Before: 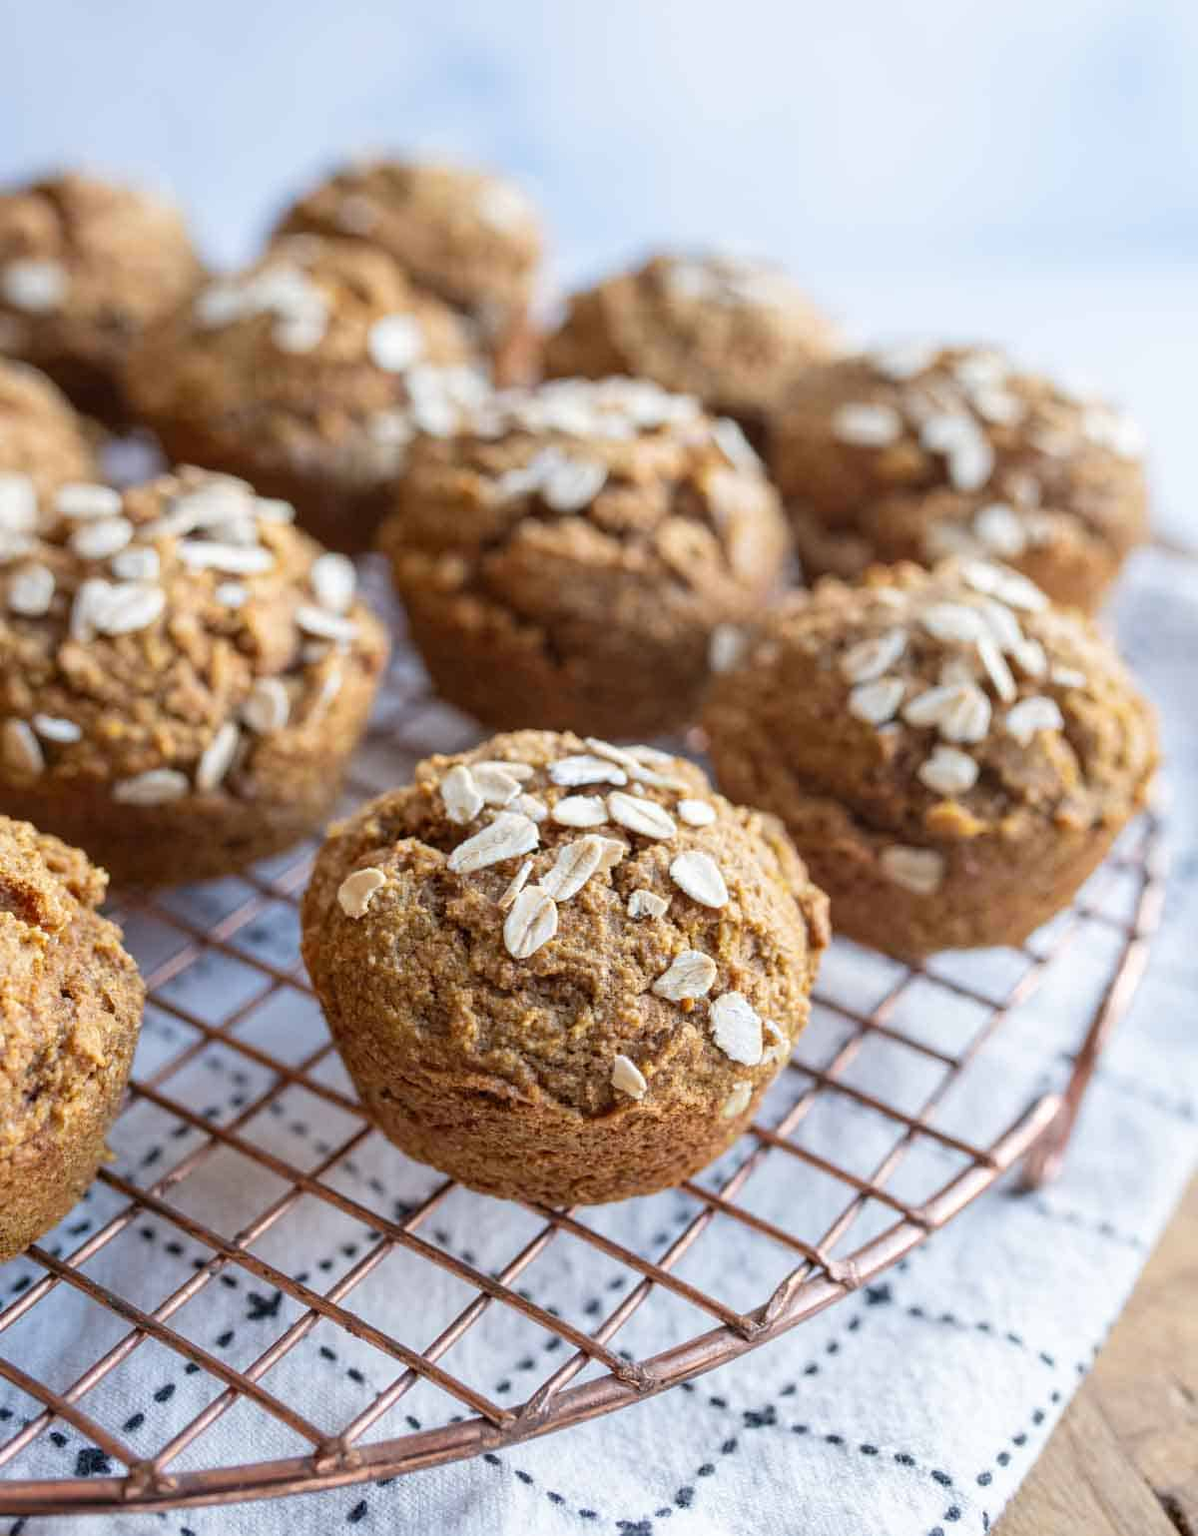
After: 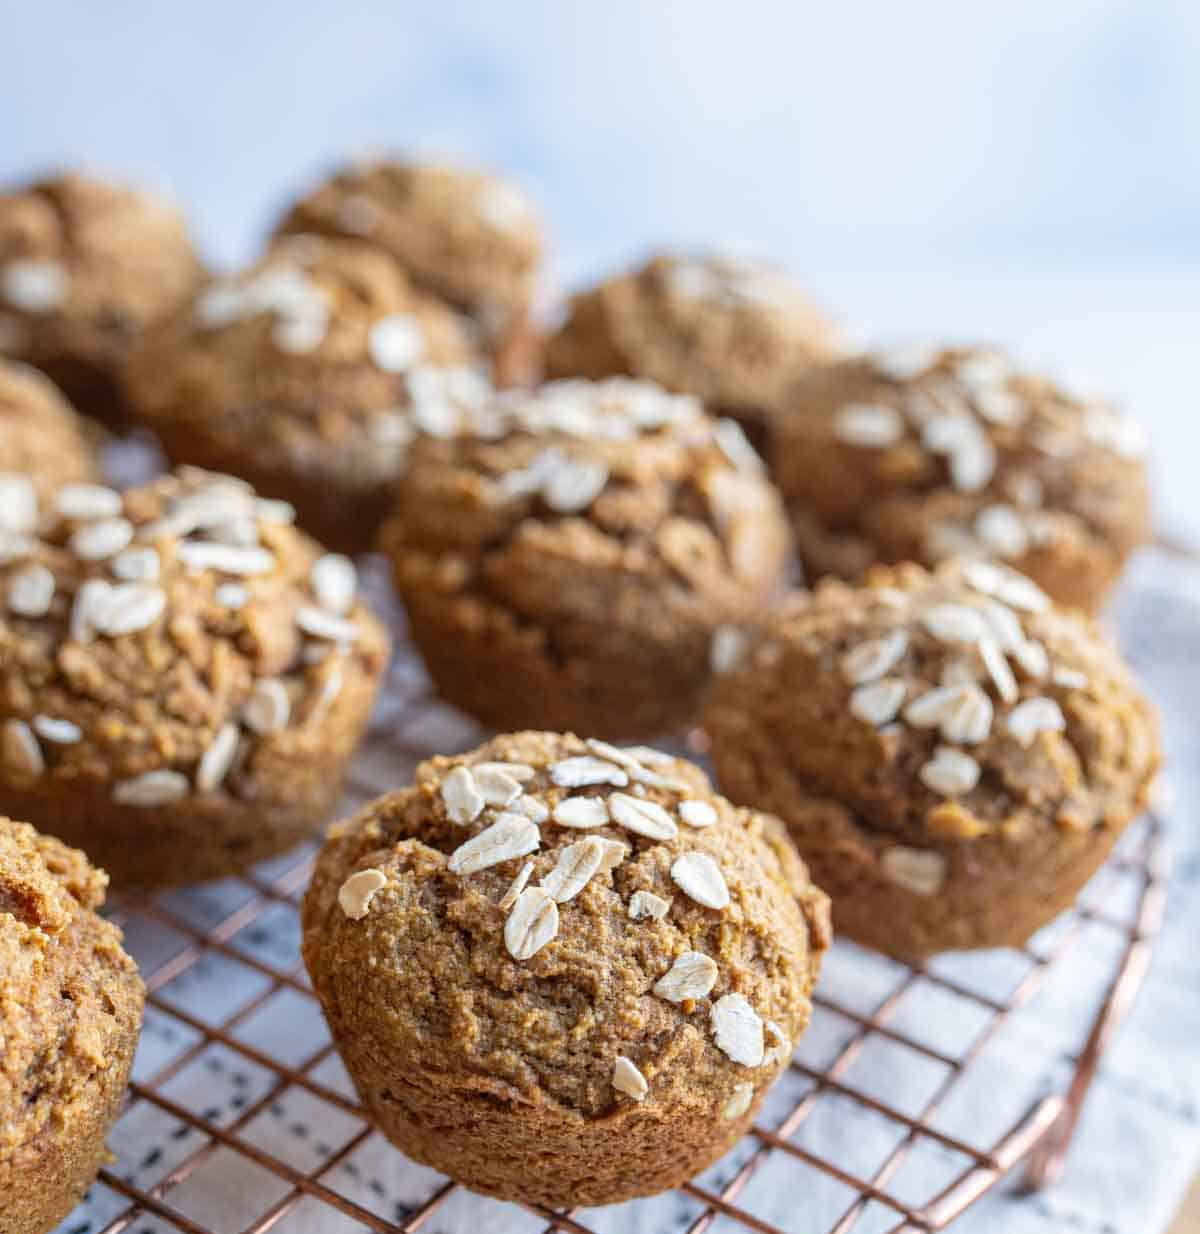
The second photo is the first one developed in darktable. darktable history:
crop: bottom 19.715%
